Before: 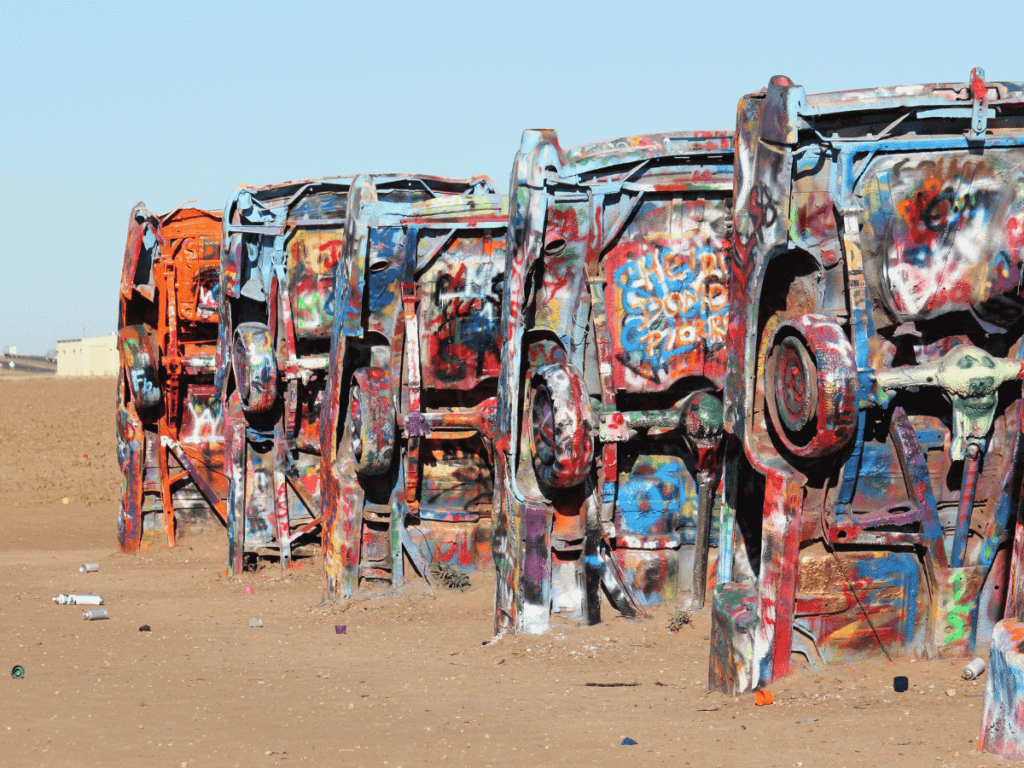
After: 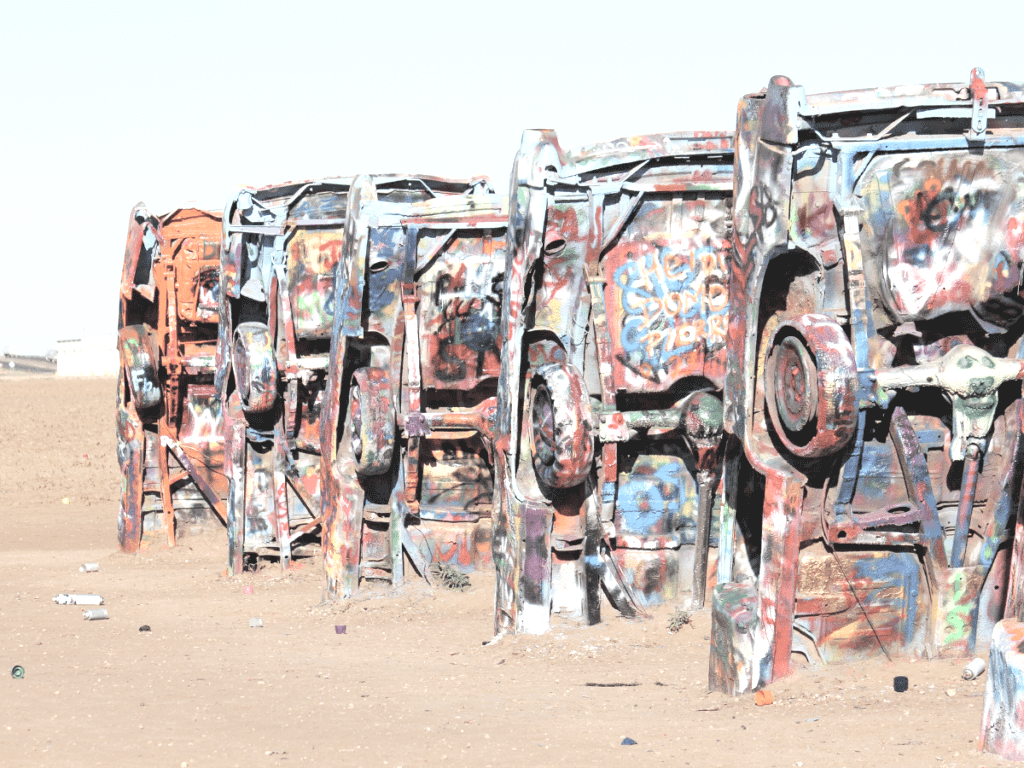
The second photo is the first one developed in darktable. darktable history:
contrast brightness saturation: brightness 0.19, saturation -0.507
exposure: black level correction 0, exposure 0.693 EV, compensate exposure bias true, compensate highlight preservation false
